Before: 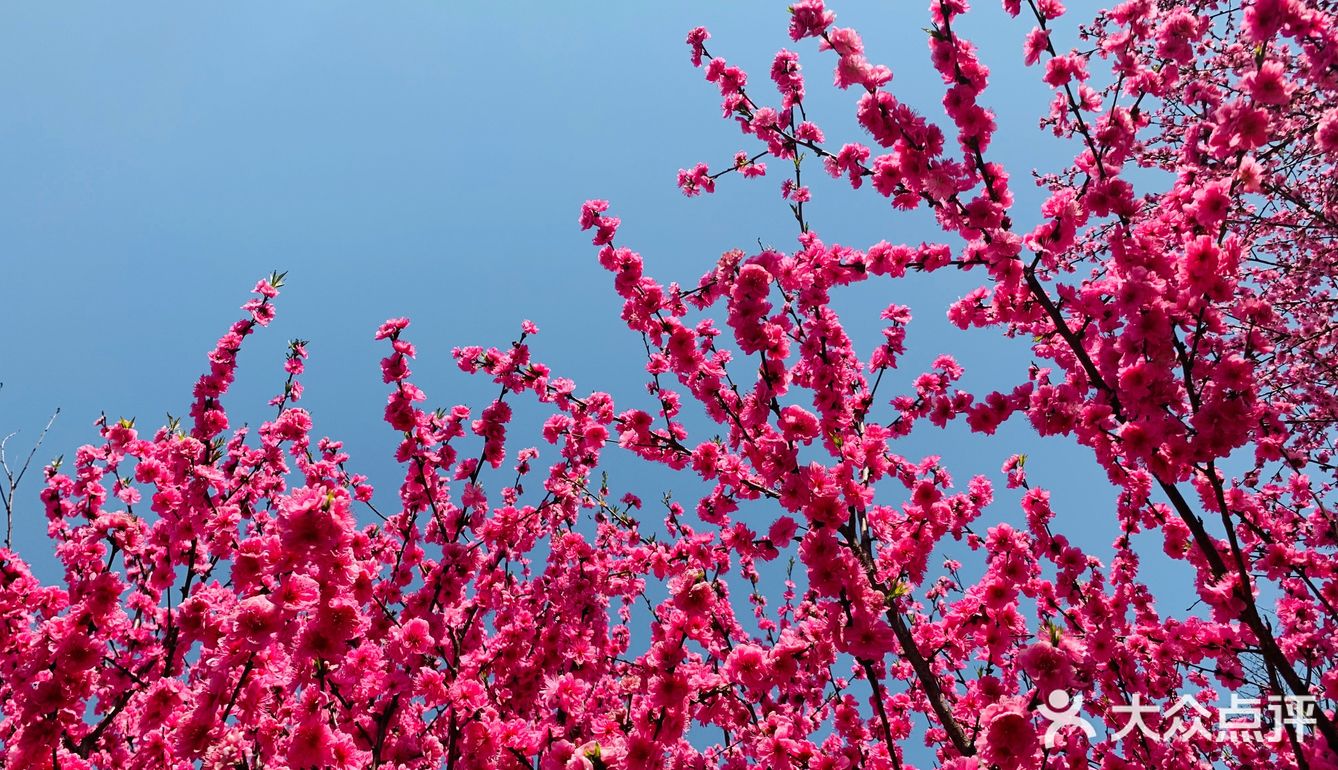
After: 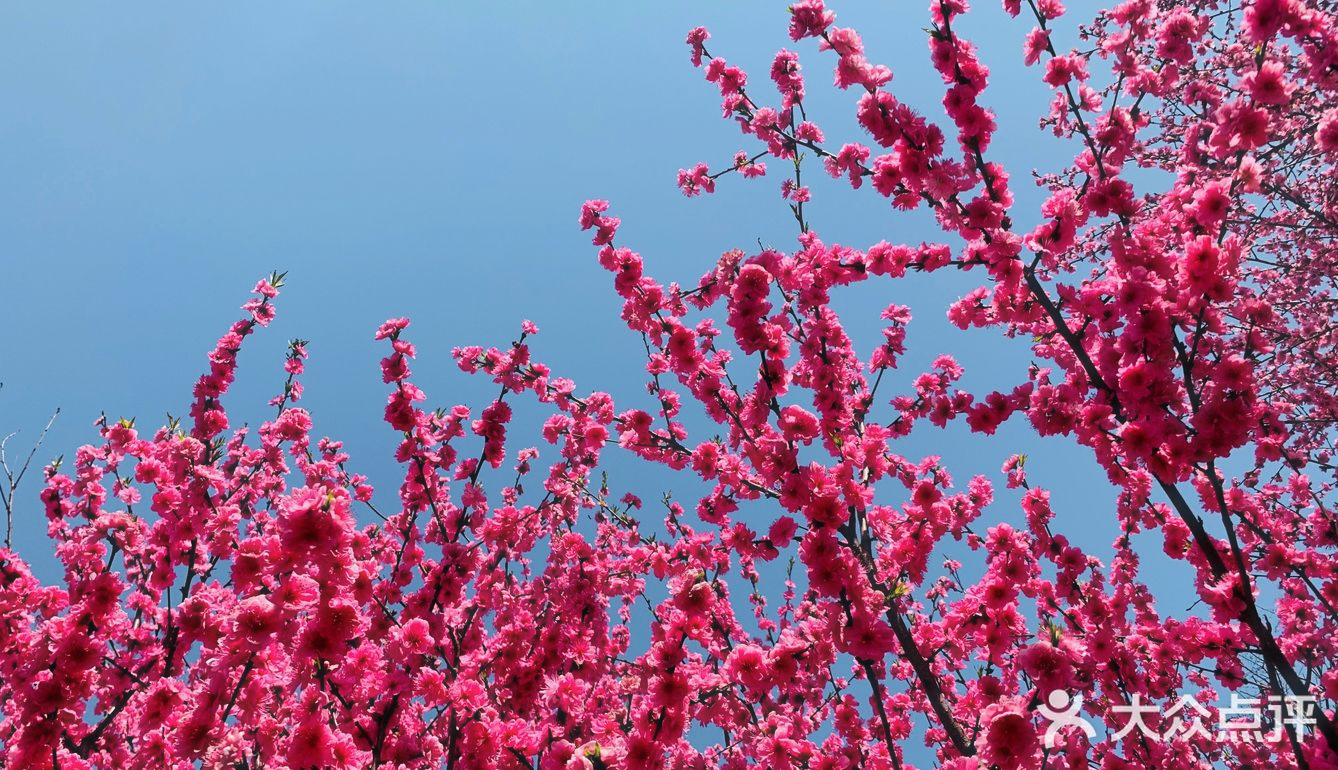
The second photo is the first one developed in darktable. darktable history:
haze removal: strength -0.049, compatibility mode true, adaptive false
